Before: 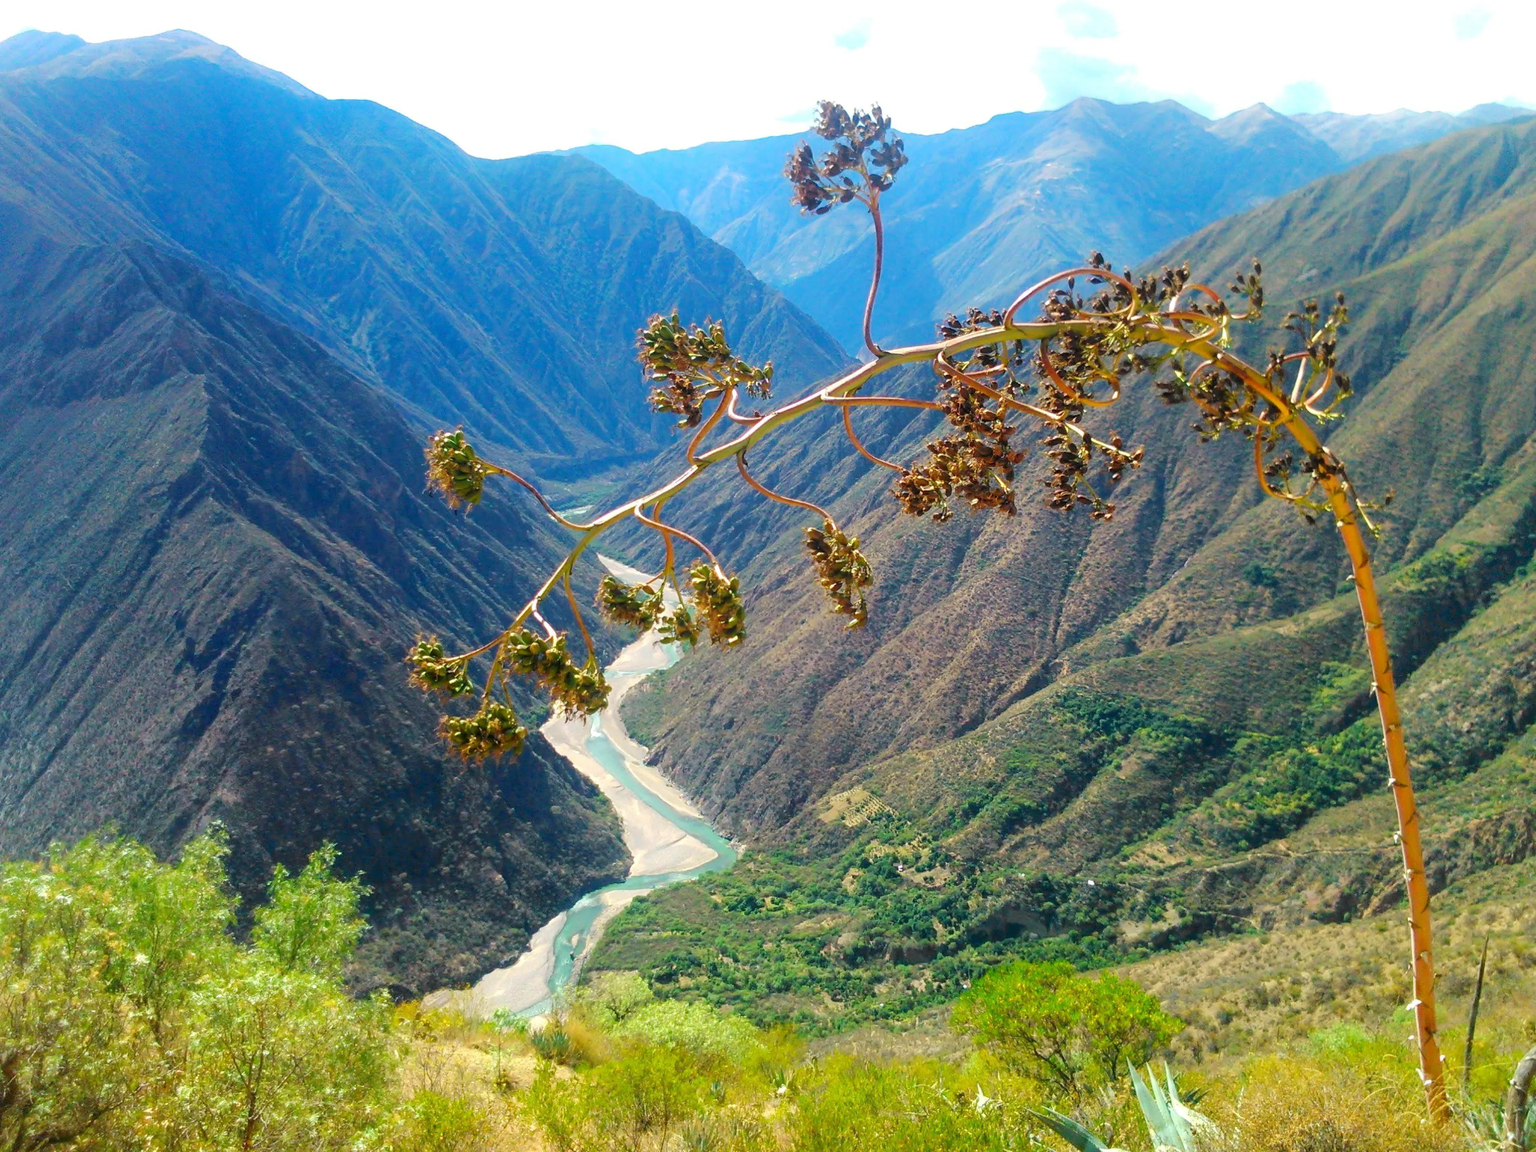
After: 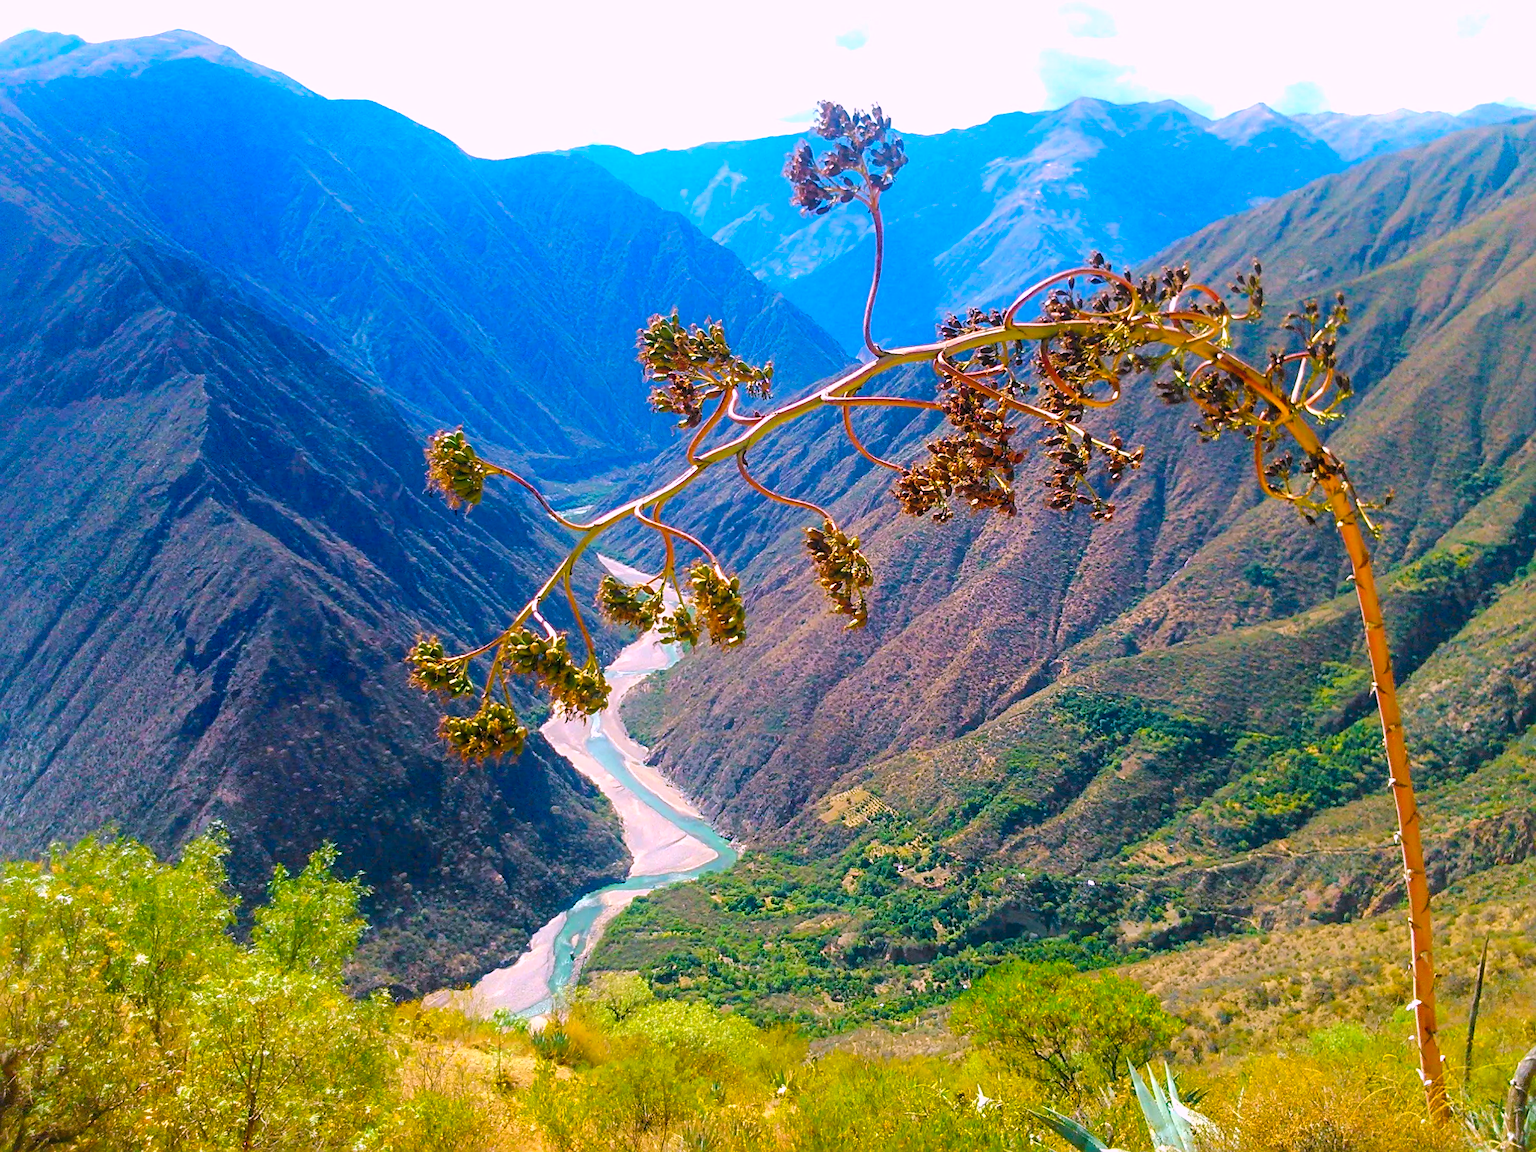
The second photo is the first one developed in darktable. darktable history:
color correction: highlights a* 15.79, highlights b* -20.75
shadows and highlights: radius 125.92, shadows 21.21, highlights -22.86, low approximation 0.01
color balance rgb: shadows lift › chroma 1.865%, shadows lift › hue 263.26°, perceptual saturation grading › global saturation 31.063%, global vibrance 30.358%
sharpen: radius 2.144, amount 0.389, threshold 0.236
